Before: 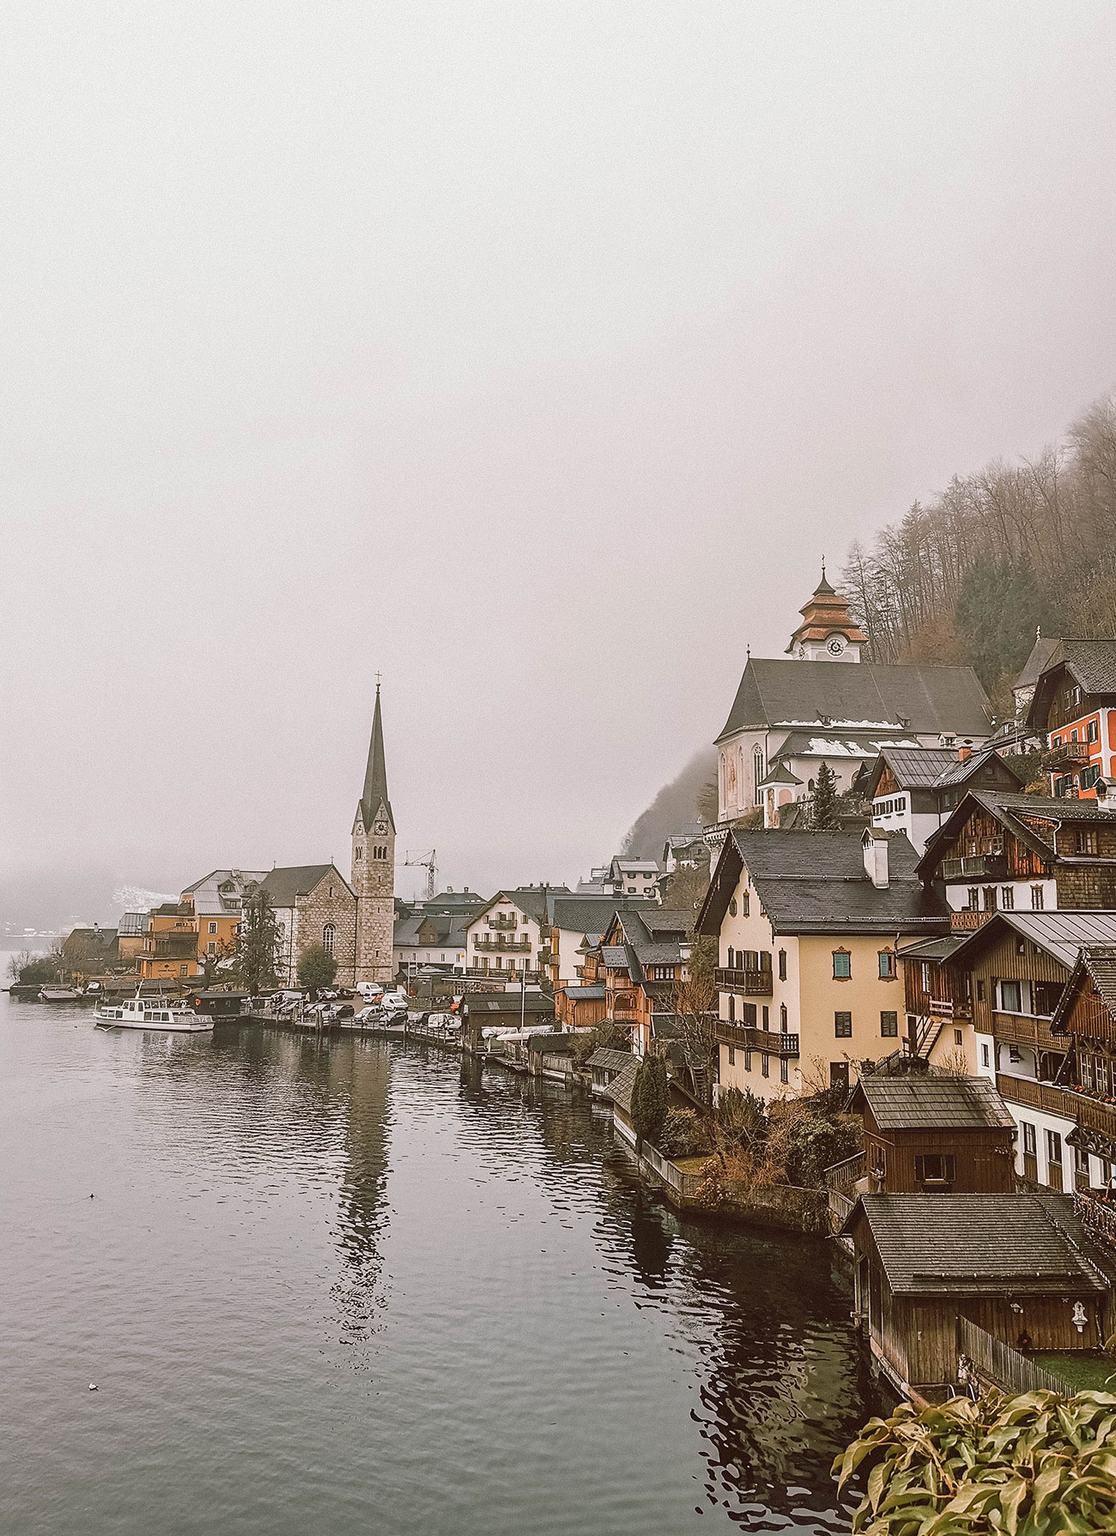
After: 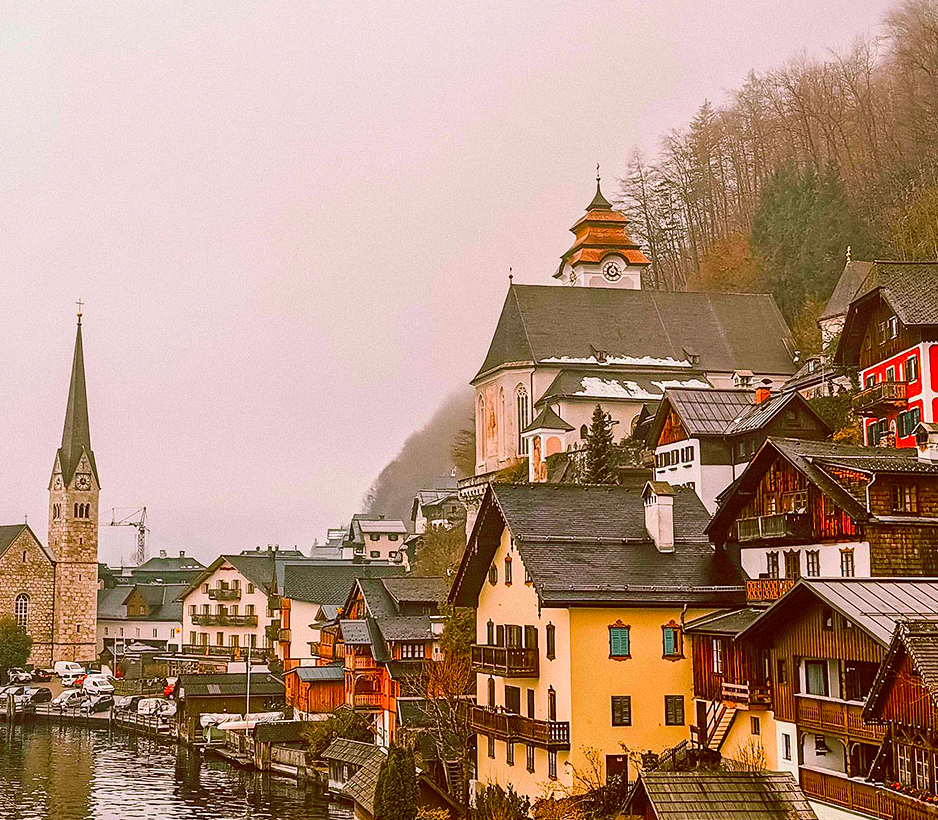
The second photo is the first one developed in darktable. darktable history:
exposure: compensate exposure bias true, compensate highlight preservation false
crop and rotate: left 27.826%, top 27.034%, bottom 27.109%
color correction: highlights b* 0.061, saturation 2.19
contrast brightness saturation: contrast 0.145, brightness -0.007, saturation 0.096
